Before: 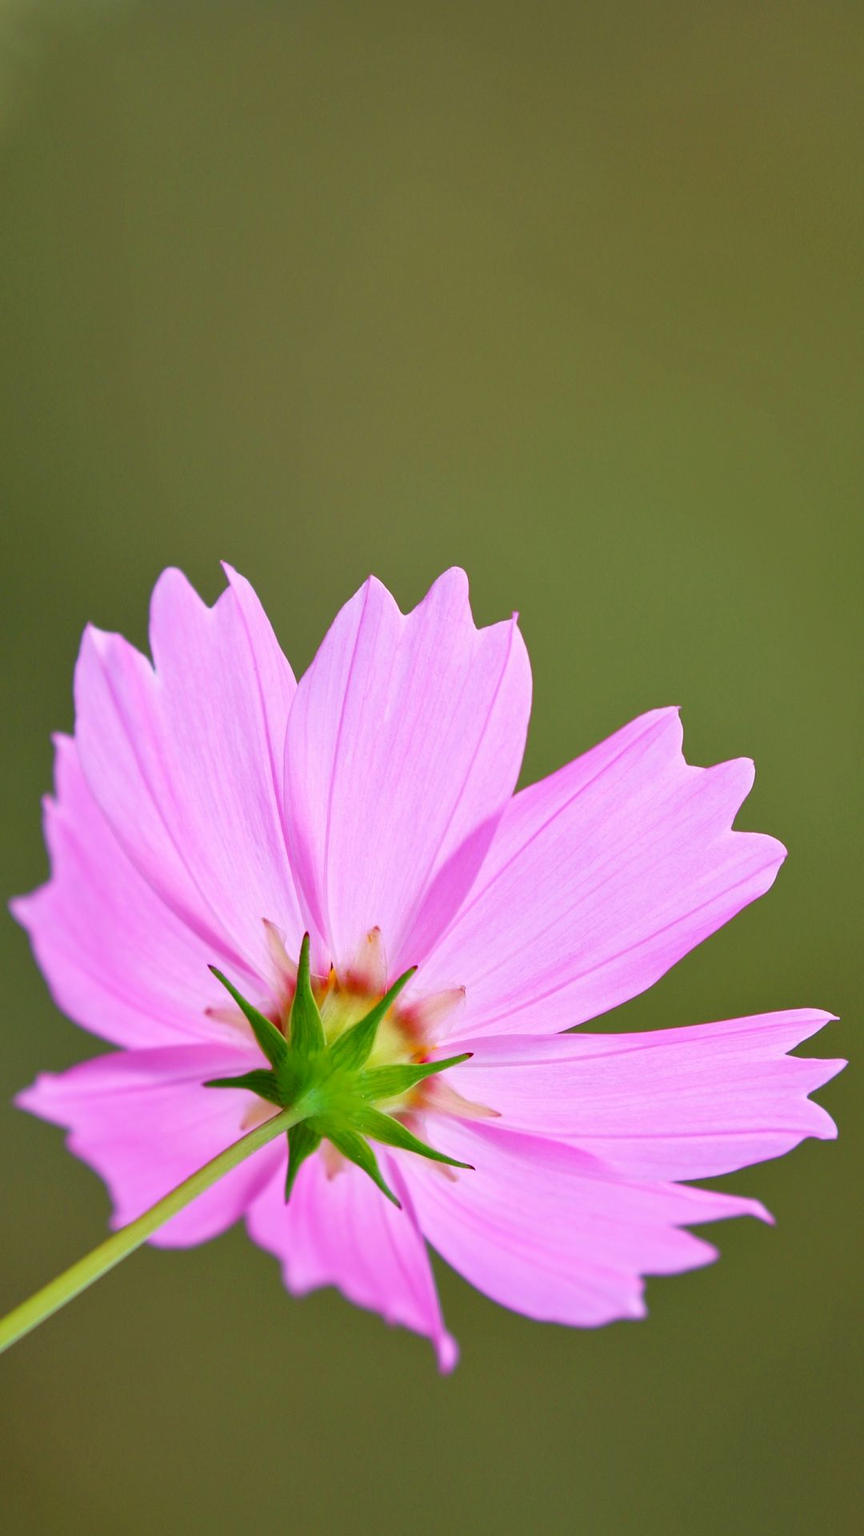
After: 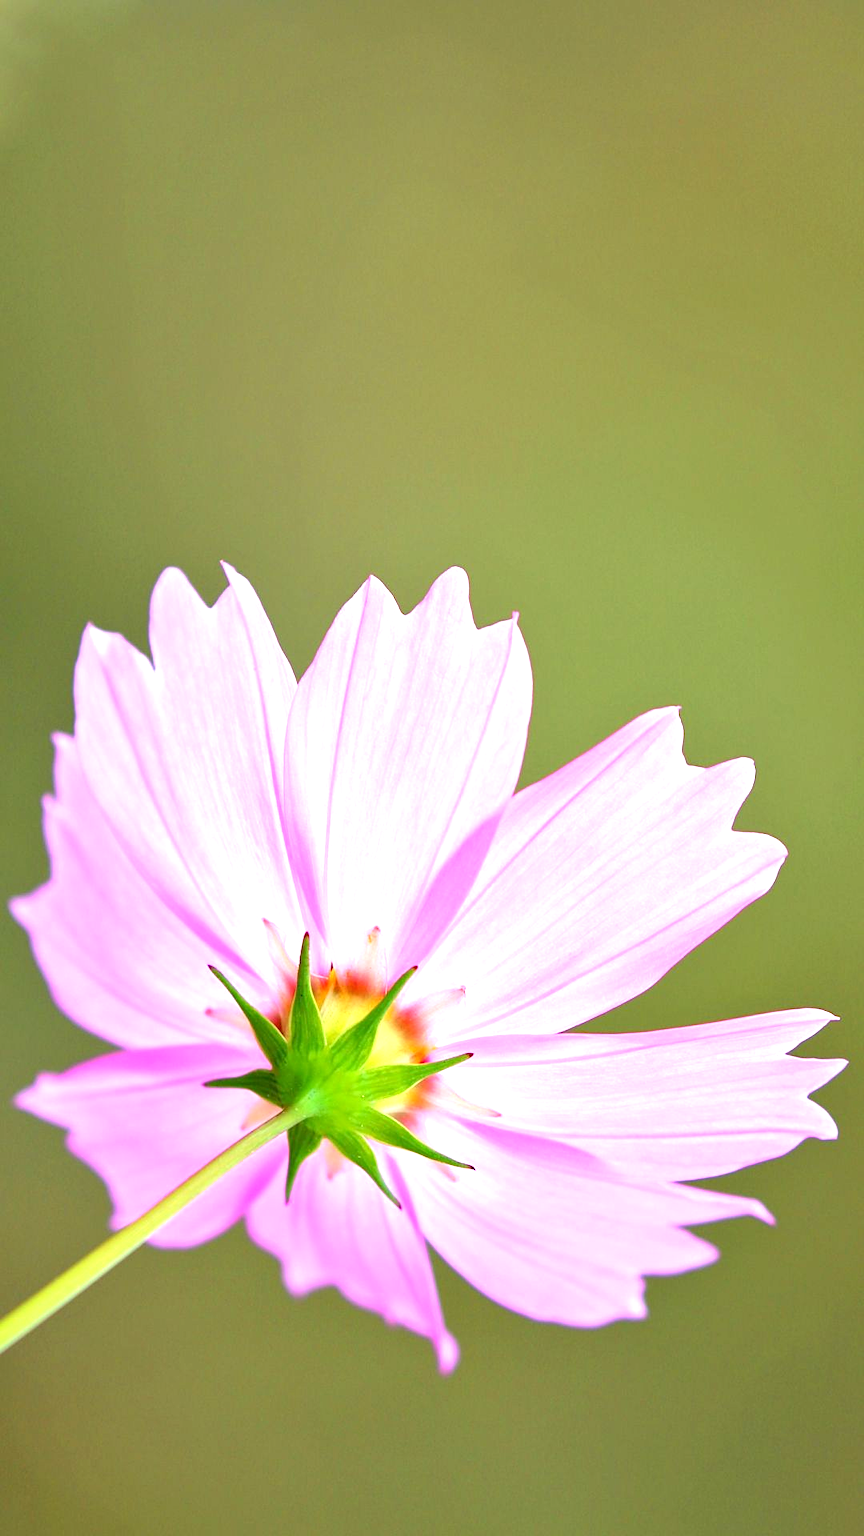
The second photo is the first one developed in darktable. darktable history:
exposure: black level correction 0.001, exposure 1.128 EV, compensate highlight preservation false
sharpen: amount 0.21
